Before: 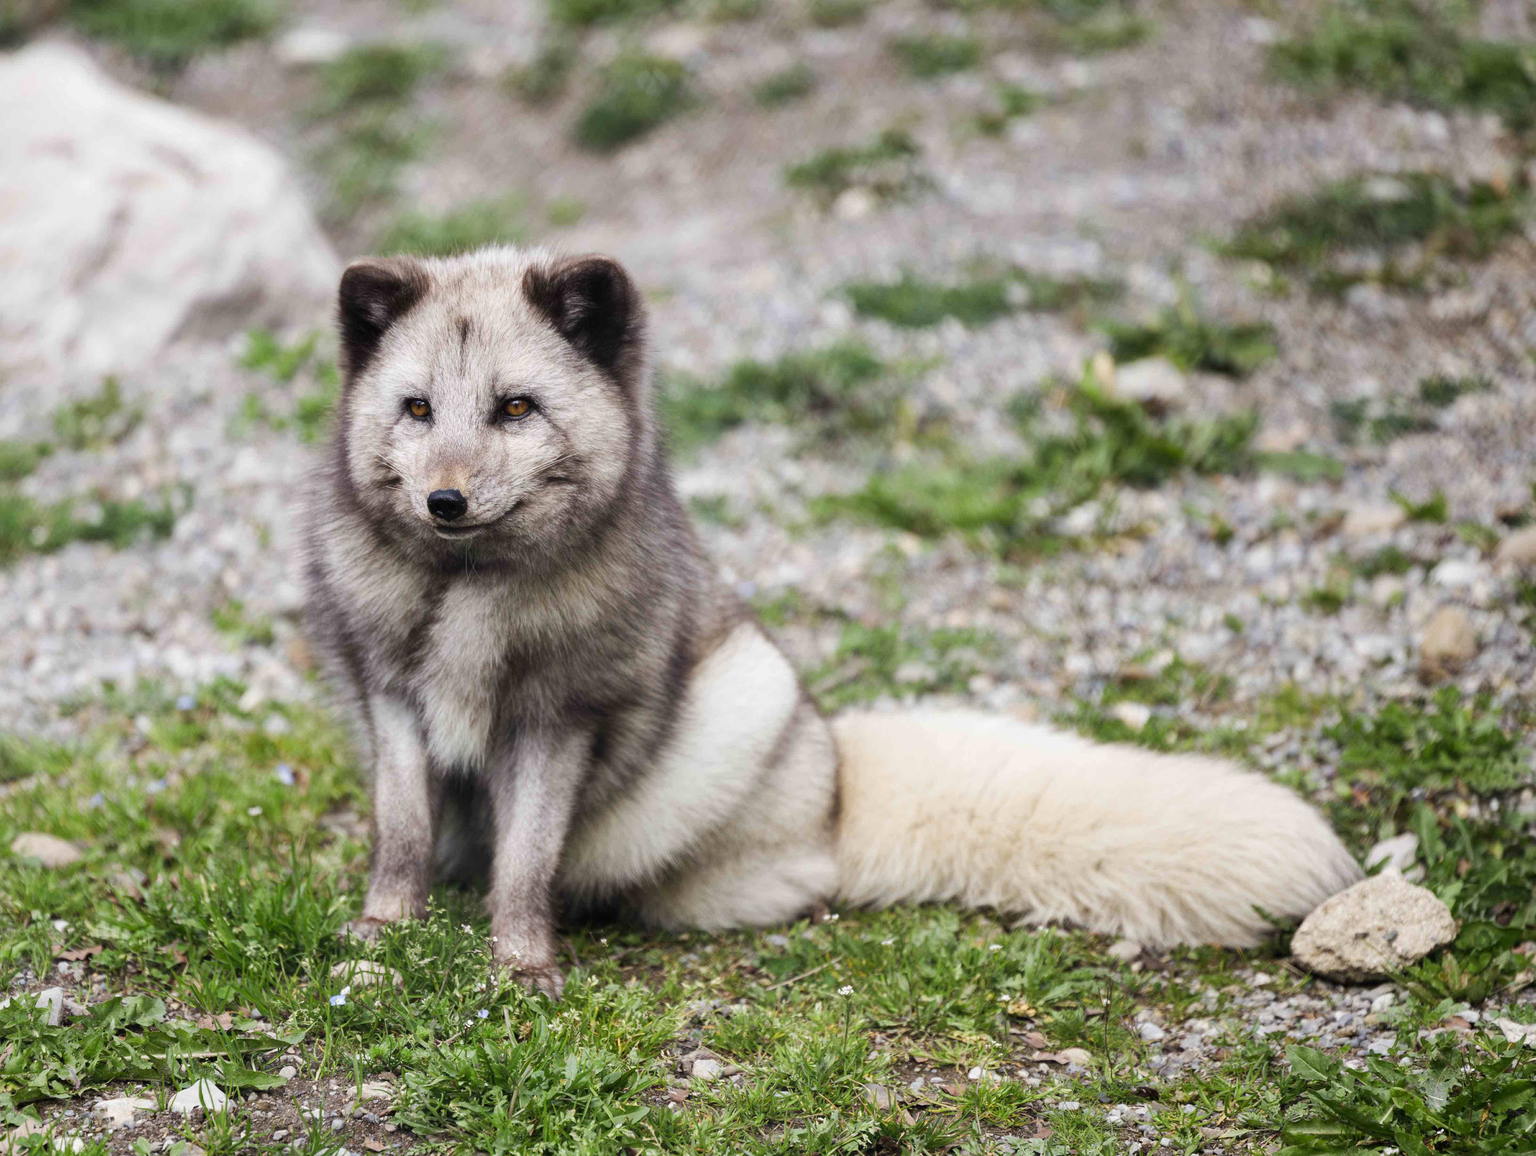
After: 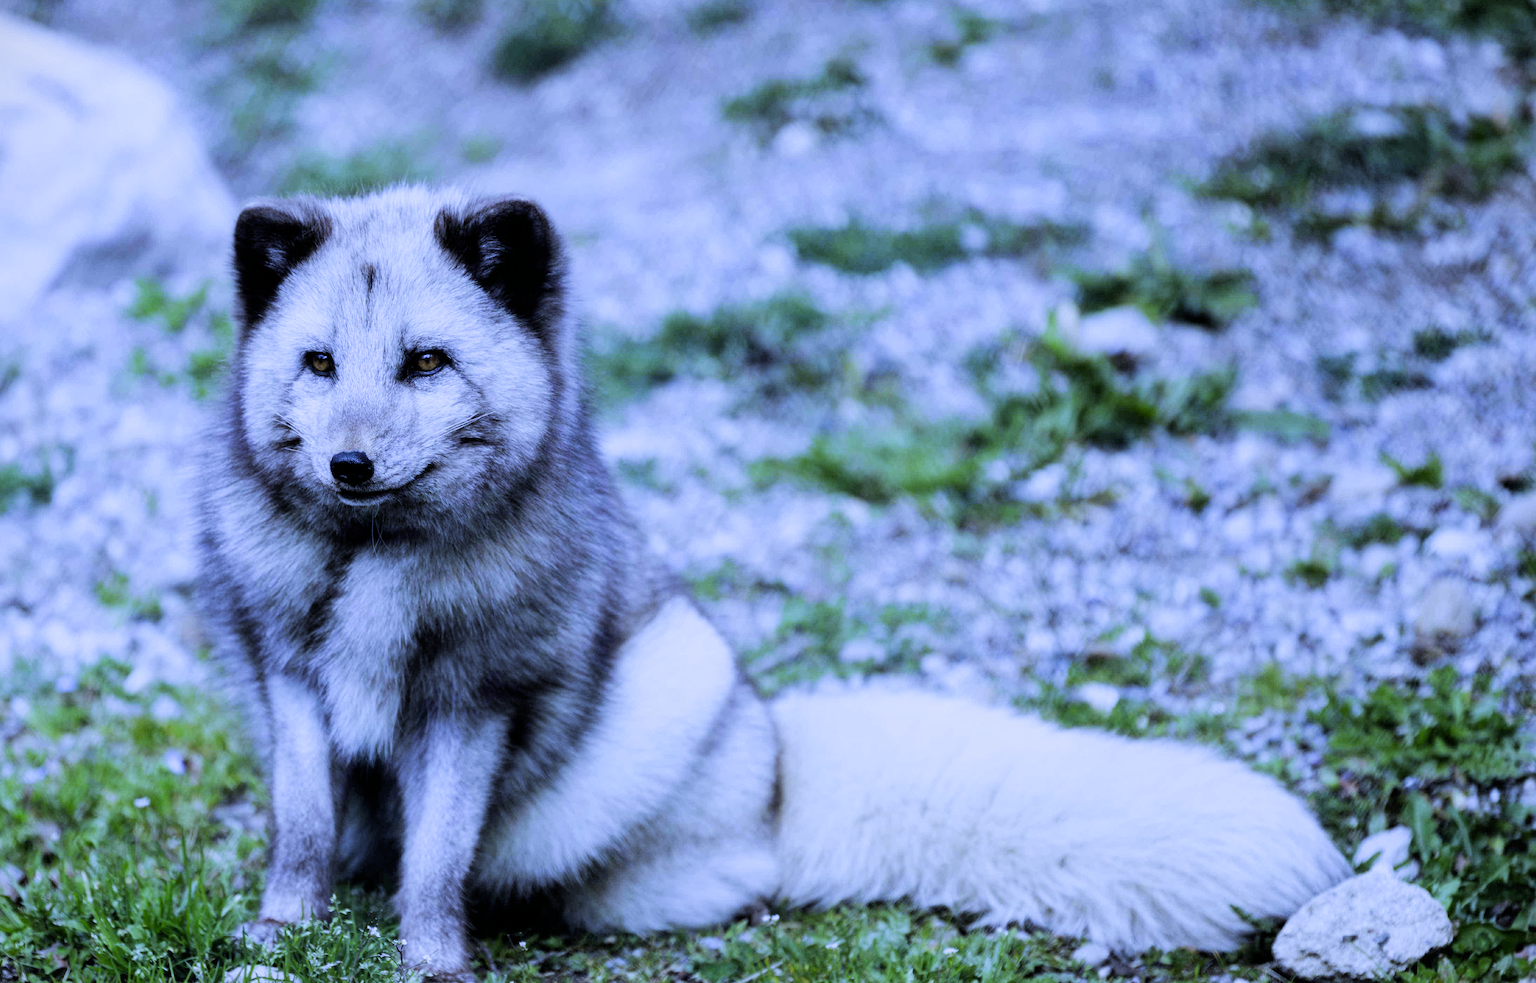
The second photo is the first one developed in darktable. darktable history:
vignetting: fall-off start 100%, fall-off radius 71%, brightness -0.434, saturation -0.2, width/height ratio 1.178, dithering 8-bit output, unbound false
crop: left 8.155%, top 6.611%, bottom 15.385%
contrast brightness saturation: contrast 0.04, saturation 0.07
filmic rgb: black relative exposure -5 EV, white relative exposure 3.5 EV, hardness 3.19, contrast 1.2, highlights saturation mix -50%
white balance: red 0.766, blue 1.537
